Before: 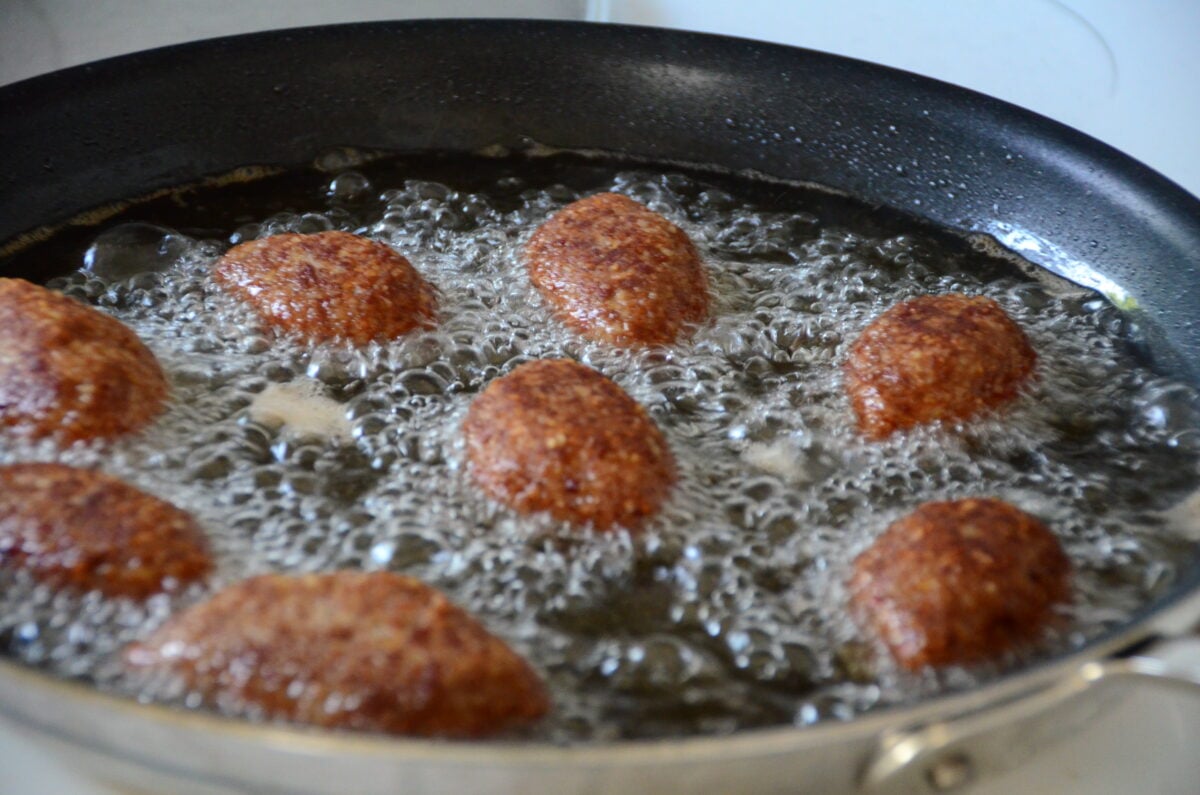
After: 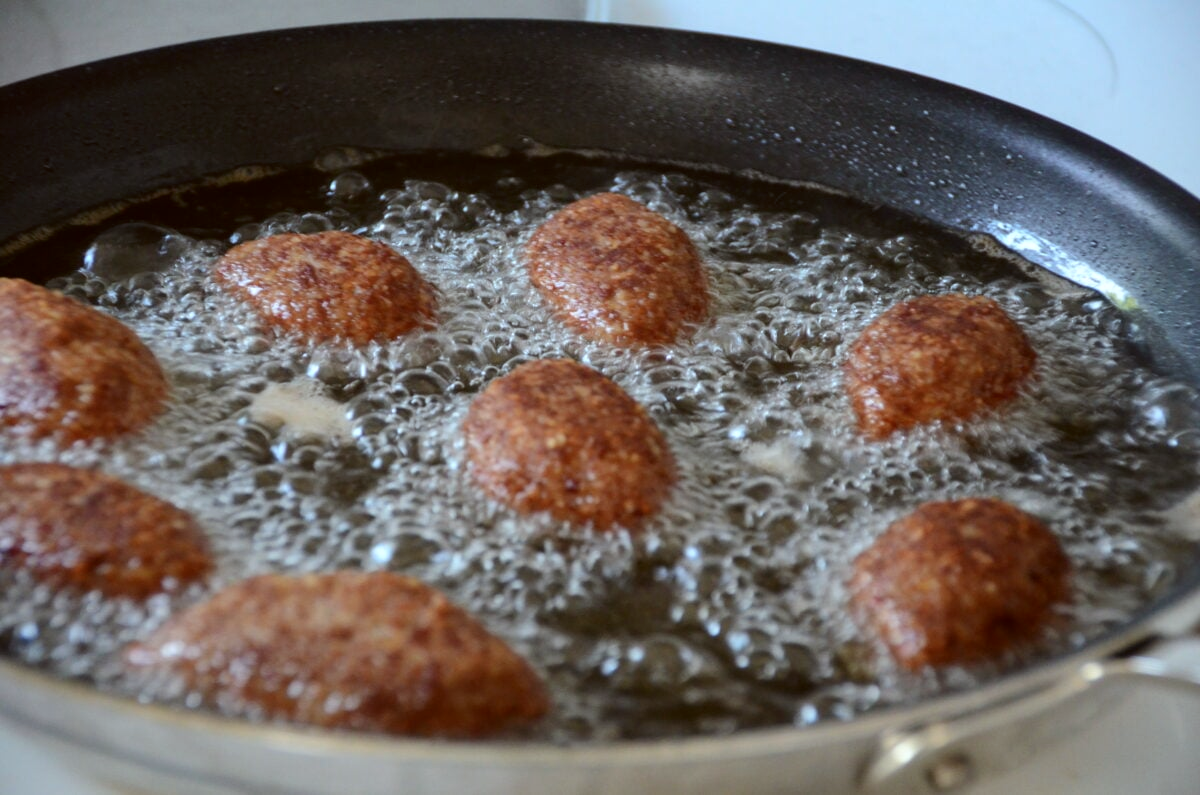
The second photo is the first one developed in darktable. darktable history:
contrast brightness saturation: saturation -0.1
color correction: highlights a* -3.28, highlights b* -6.24, shadows a* 3.1, shadows b* 5.19
